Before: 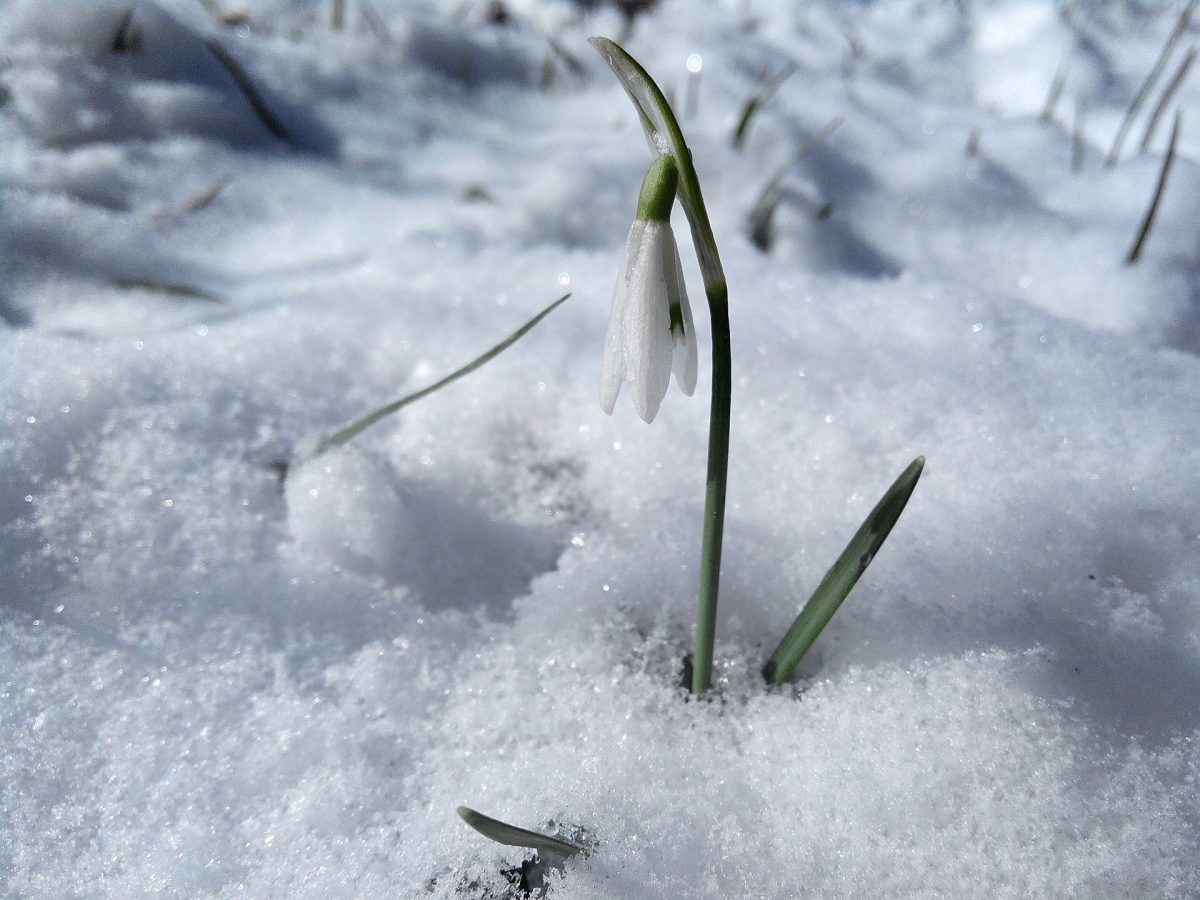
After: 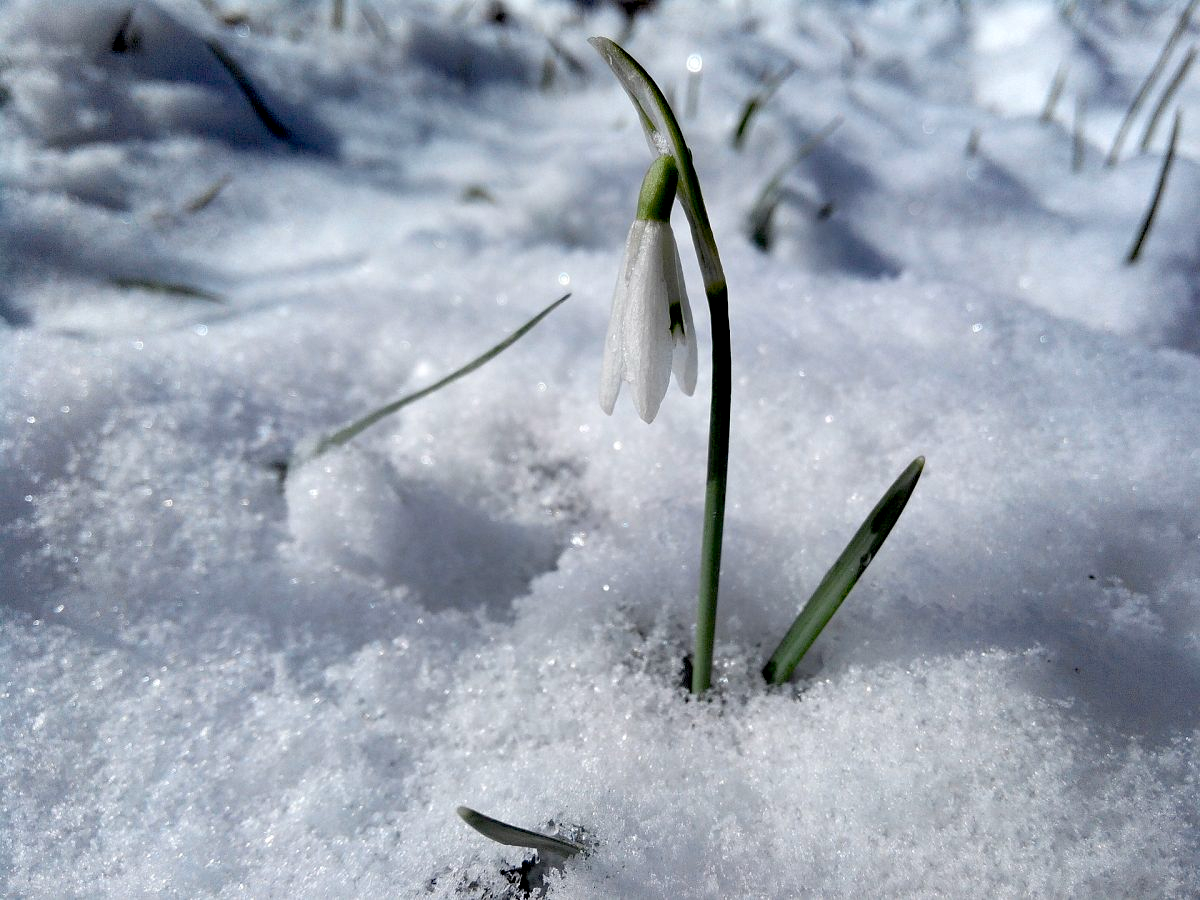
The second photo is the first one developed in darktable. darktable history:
exposure: black level correction 0.014, compensate highlight preservation false
tone equalizer: on, module defaults
haze removal: compatibility mode true, adaptive false
